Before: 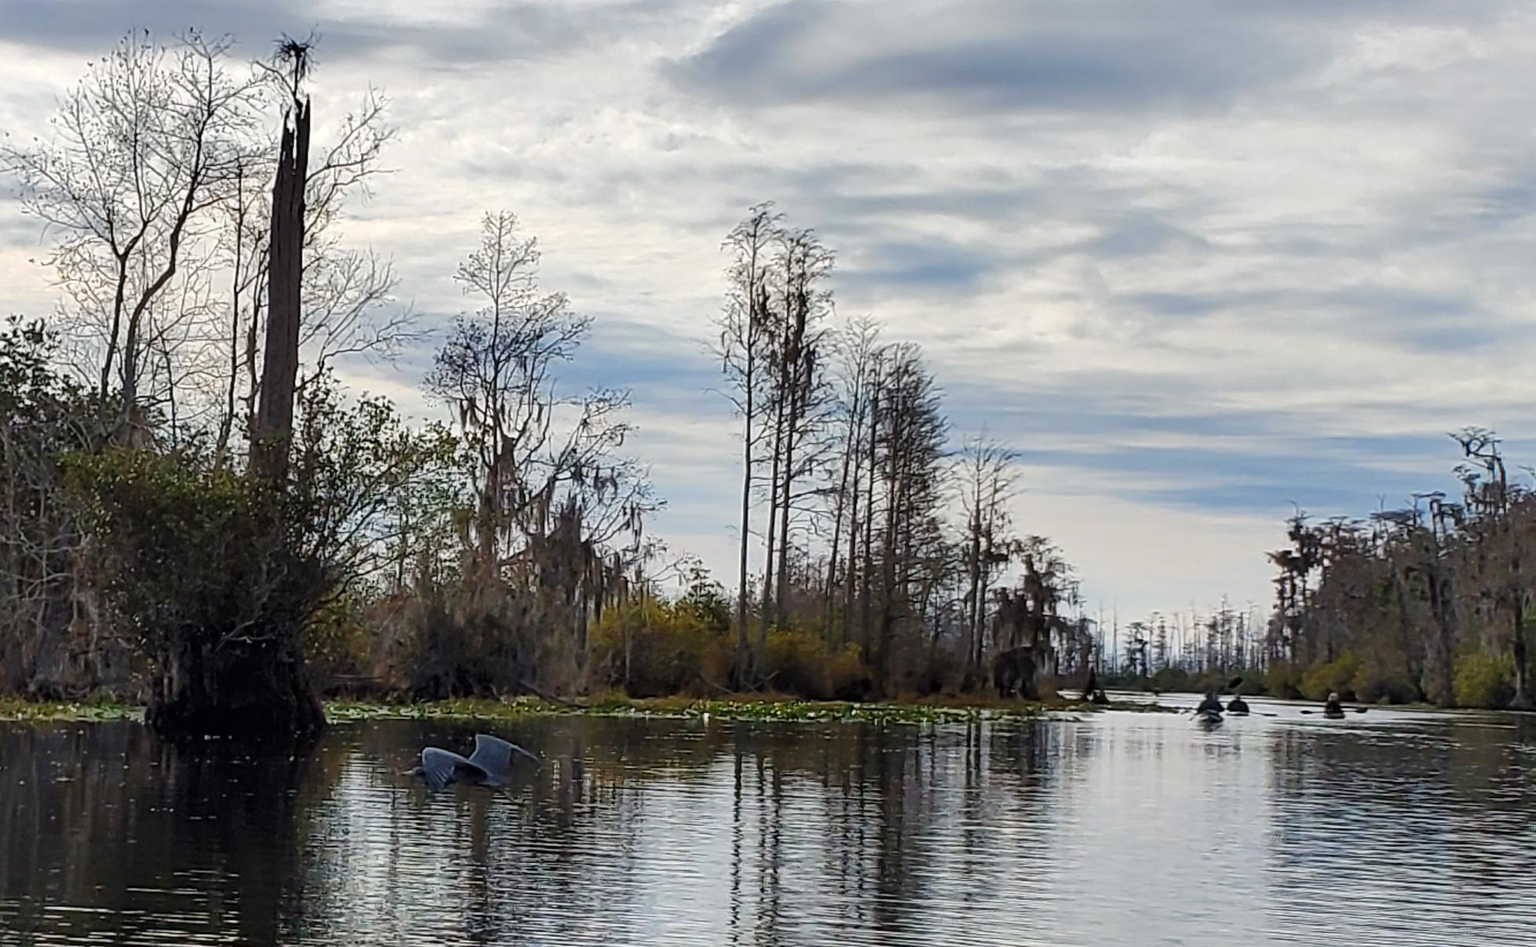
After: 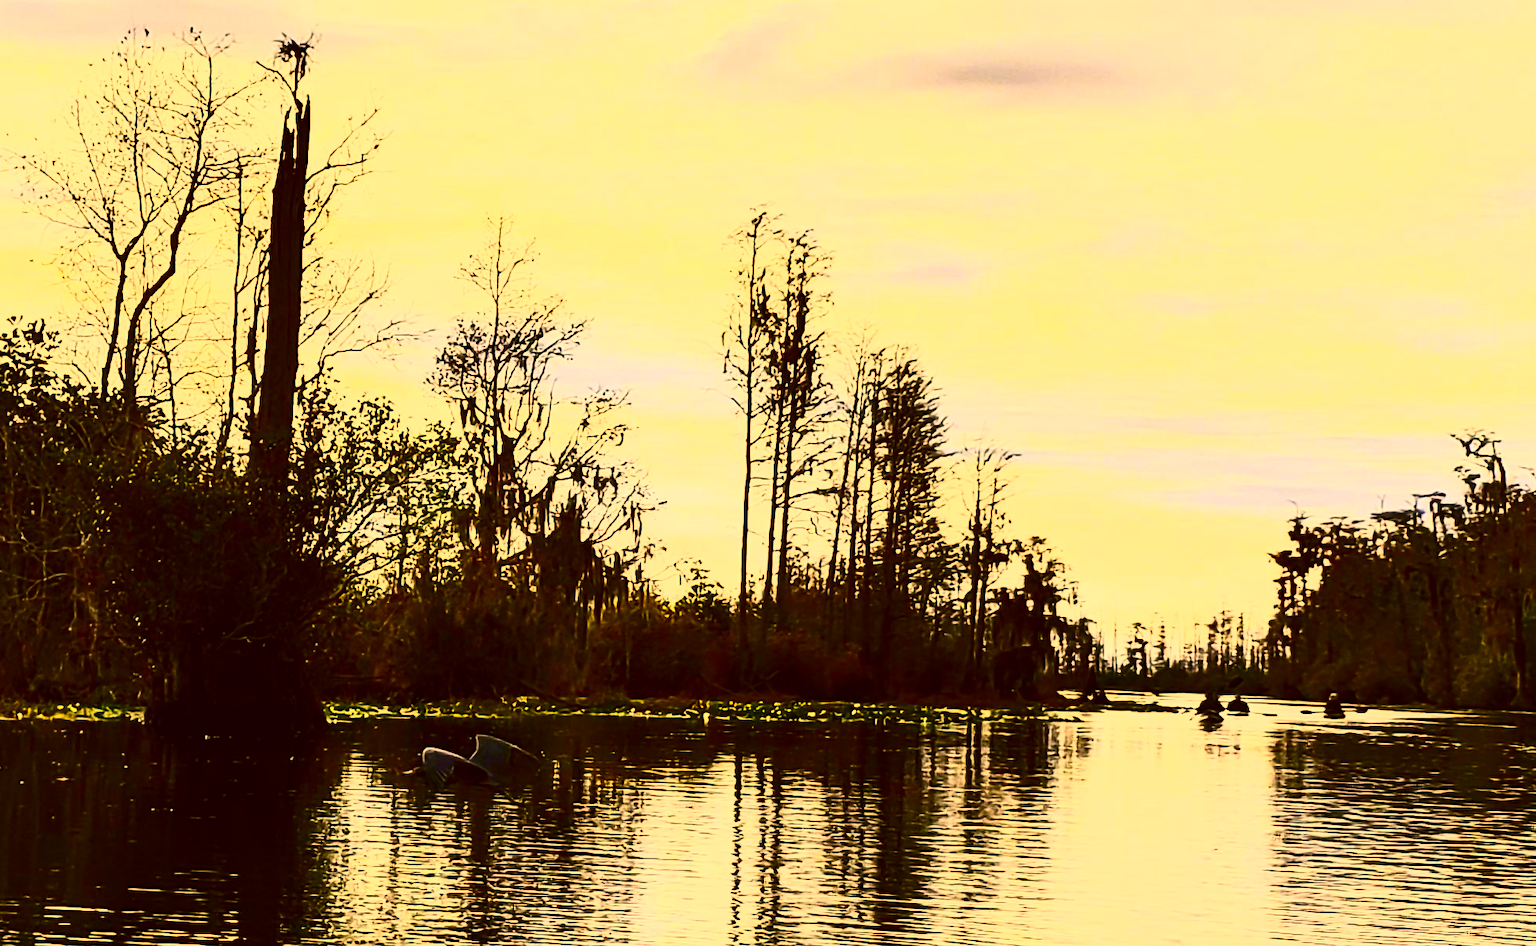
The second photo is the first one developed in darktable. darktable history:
contrast brightness saturation: contrast 0.93, brightness 0.2
exposure: compensate highlight preservation false
color correction: highlights a* 10.44, highlights b* 30.04, shadows a* 2.73, shadows b* 17.51, saturation 1.72
